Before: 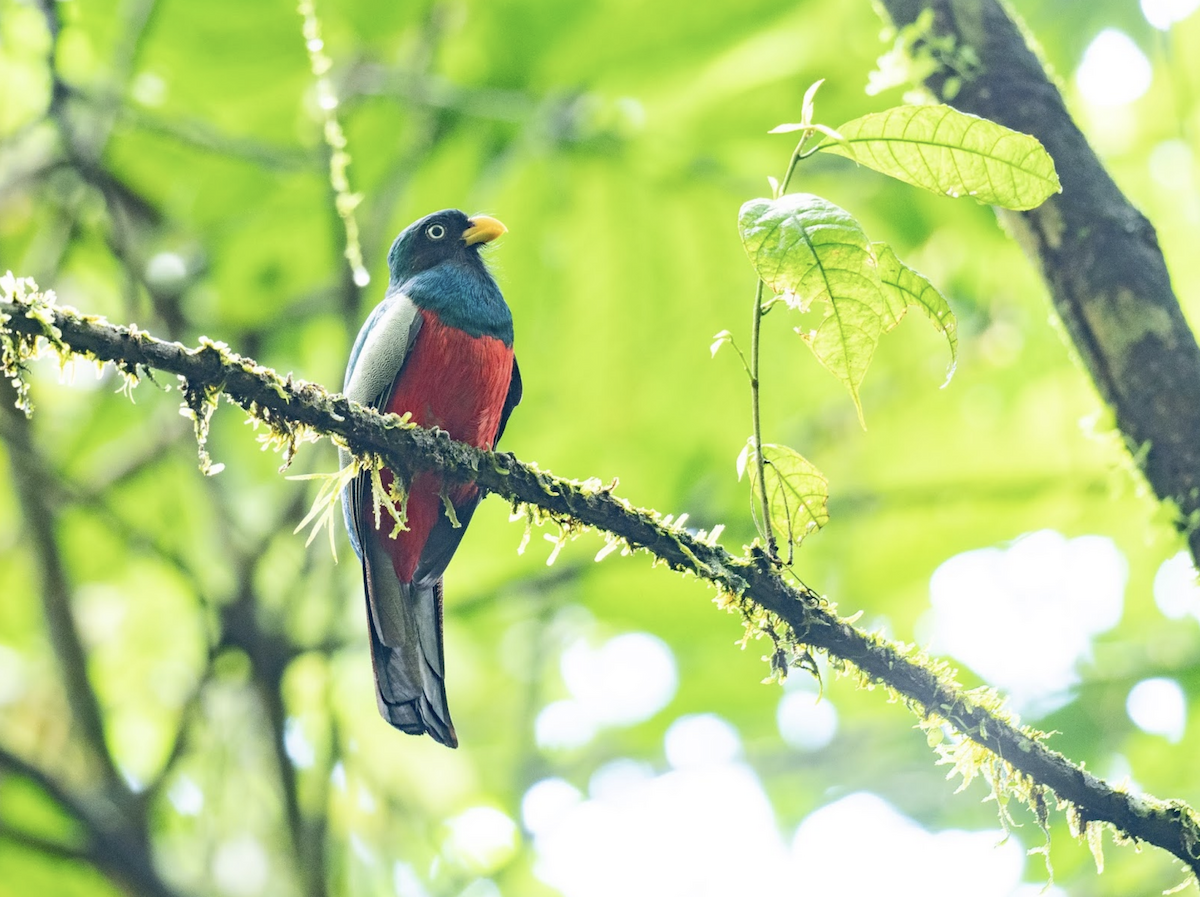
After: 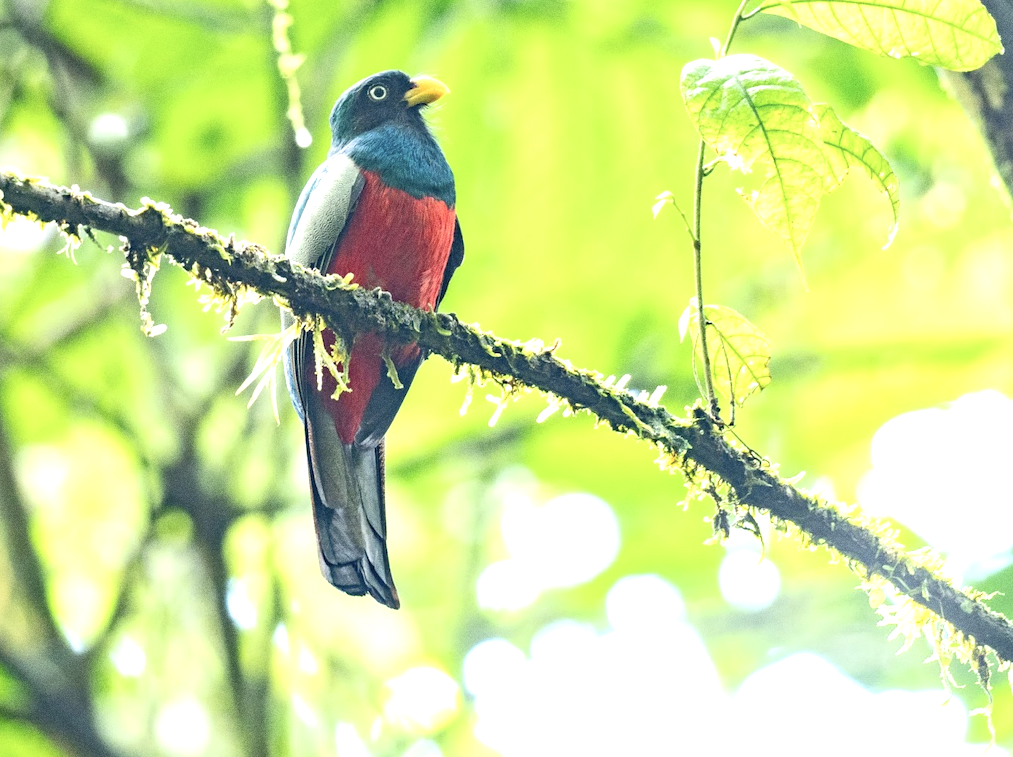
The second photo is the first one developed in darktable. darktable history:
crop and rotate: left 4.842%, top 15.51%, right 10.668%
grain: coarseness 0.09 ISO
exposure: black level correction 0, exposure 0.5 EV, compensate exposure bias true, compensate highlight preservation false
